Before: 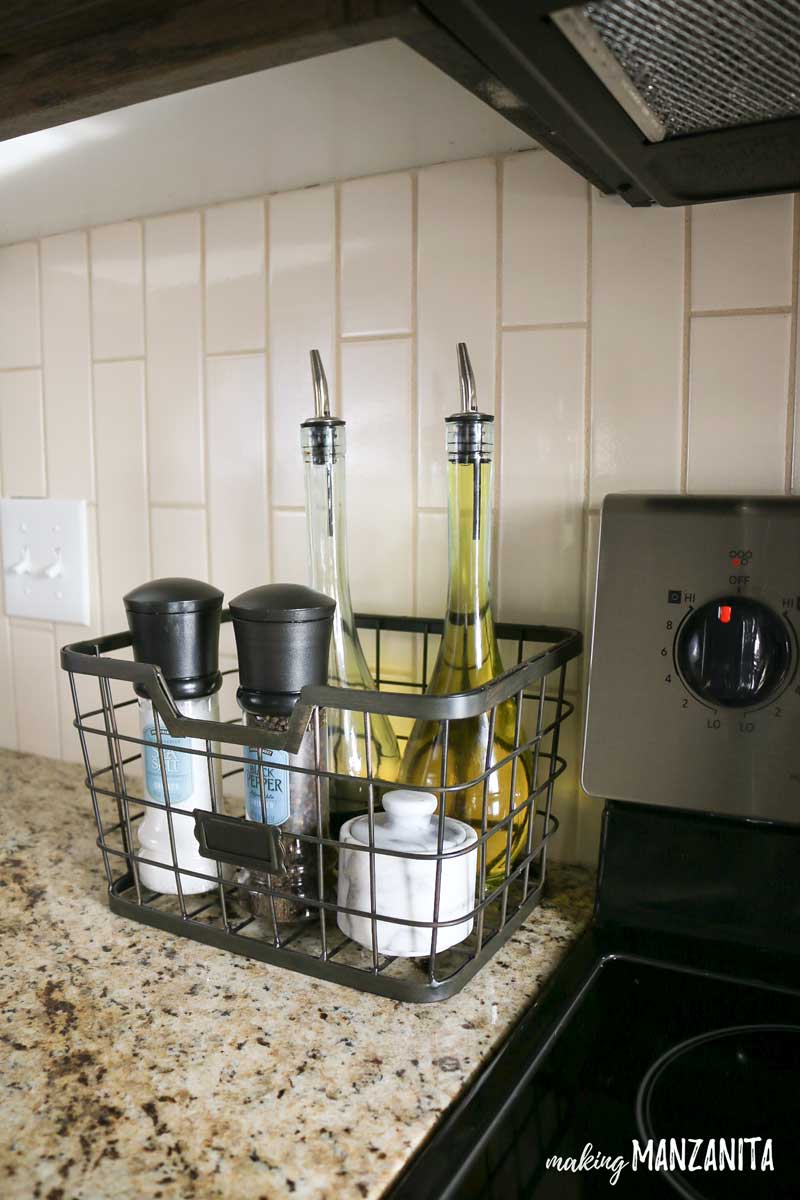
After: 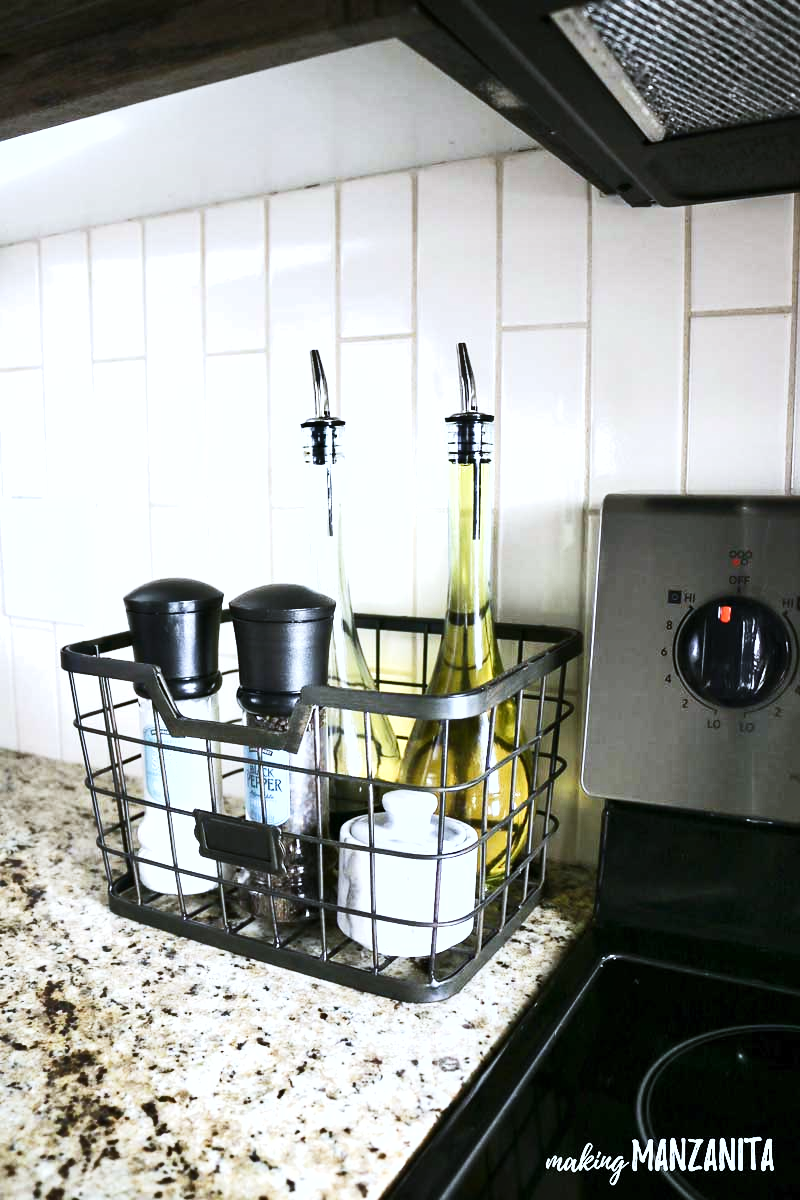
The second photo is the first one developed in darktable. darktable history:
base curve: curves: ch0 [(0, 0) (0.204, 0.334) (0.55, 0.733) (1, 1)], preserve colors none
white balance: red 0.926, green 1.003, blue 1.133
shadows and highlights: low approximation 0.01, soften with gaussian
tone equalizer: -8 EV -1.08 EV, -7 EV -1.01 EV, -6 EV -0.867 EV, -5 EV -0.578 EV, -3 EV 0.578 EV, -2 EV 0.867 EV, -1 EV 1.01 EV, +0 EV 1.08 EV, edges refinement/feathering 500, mask exposure compensation -1.57 EV, preserve details no
